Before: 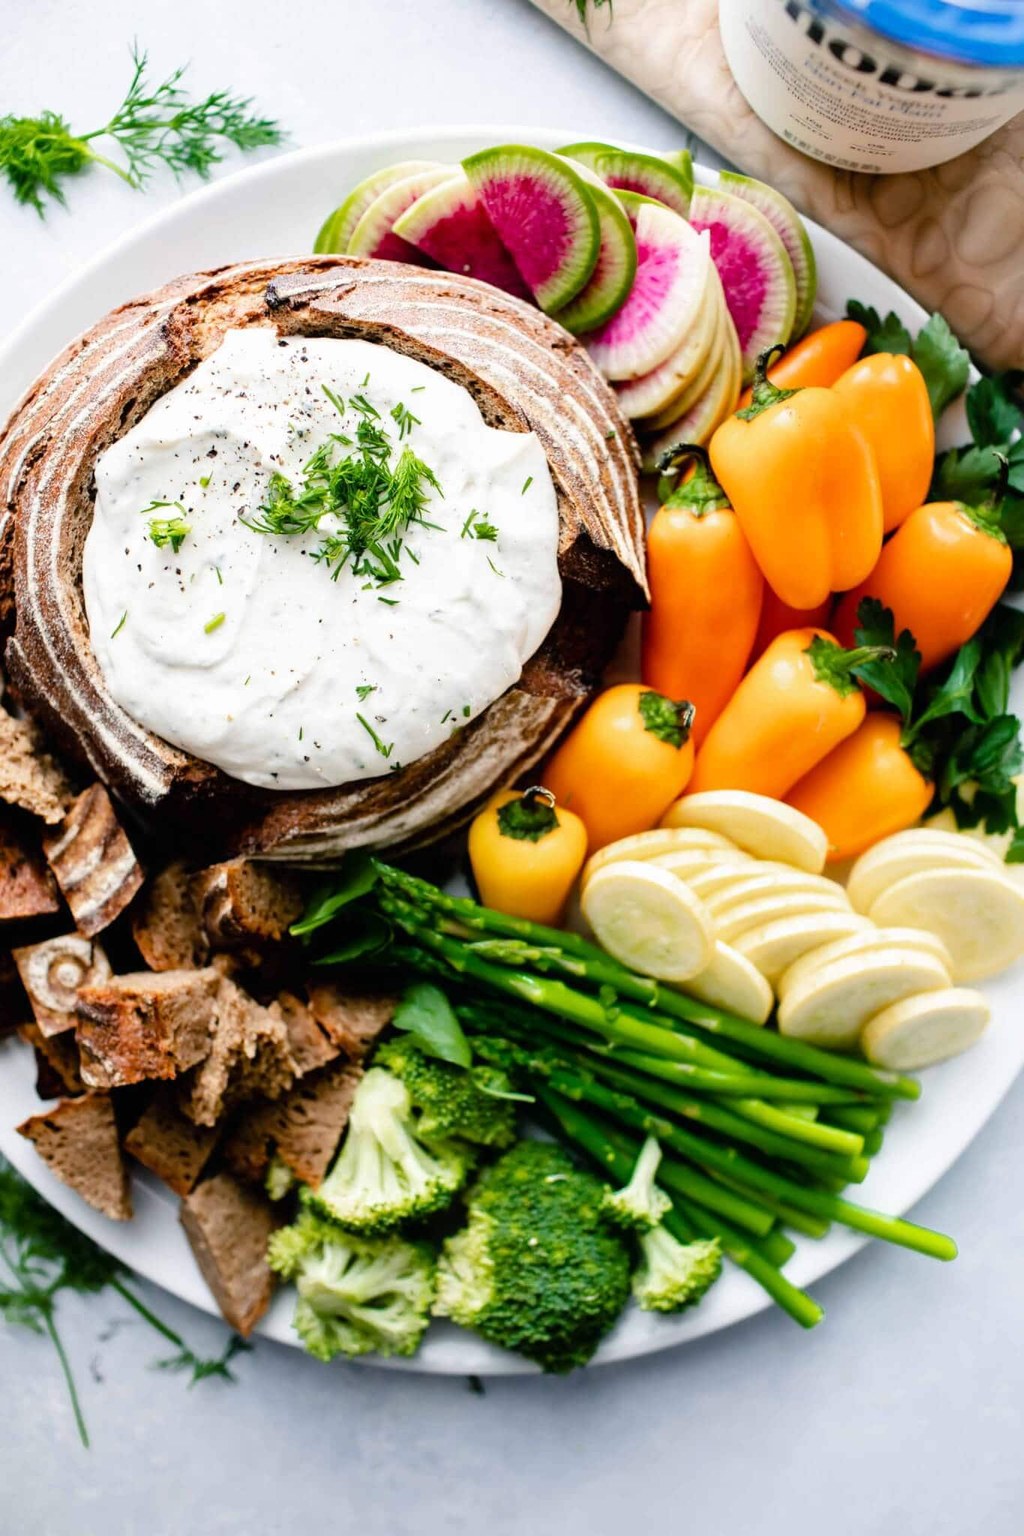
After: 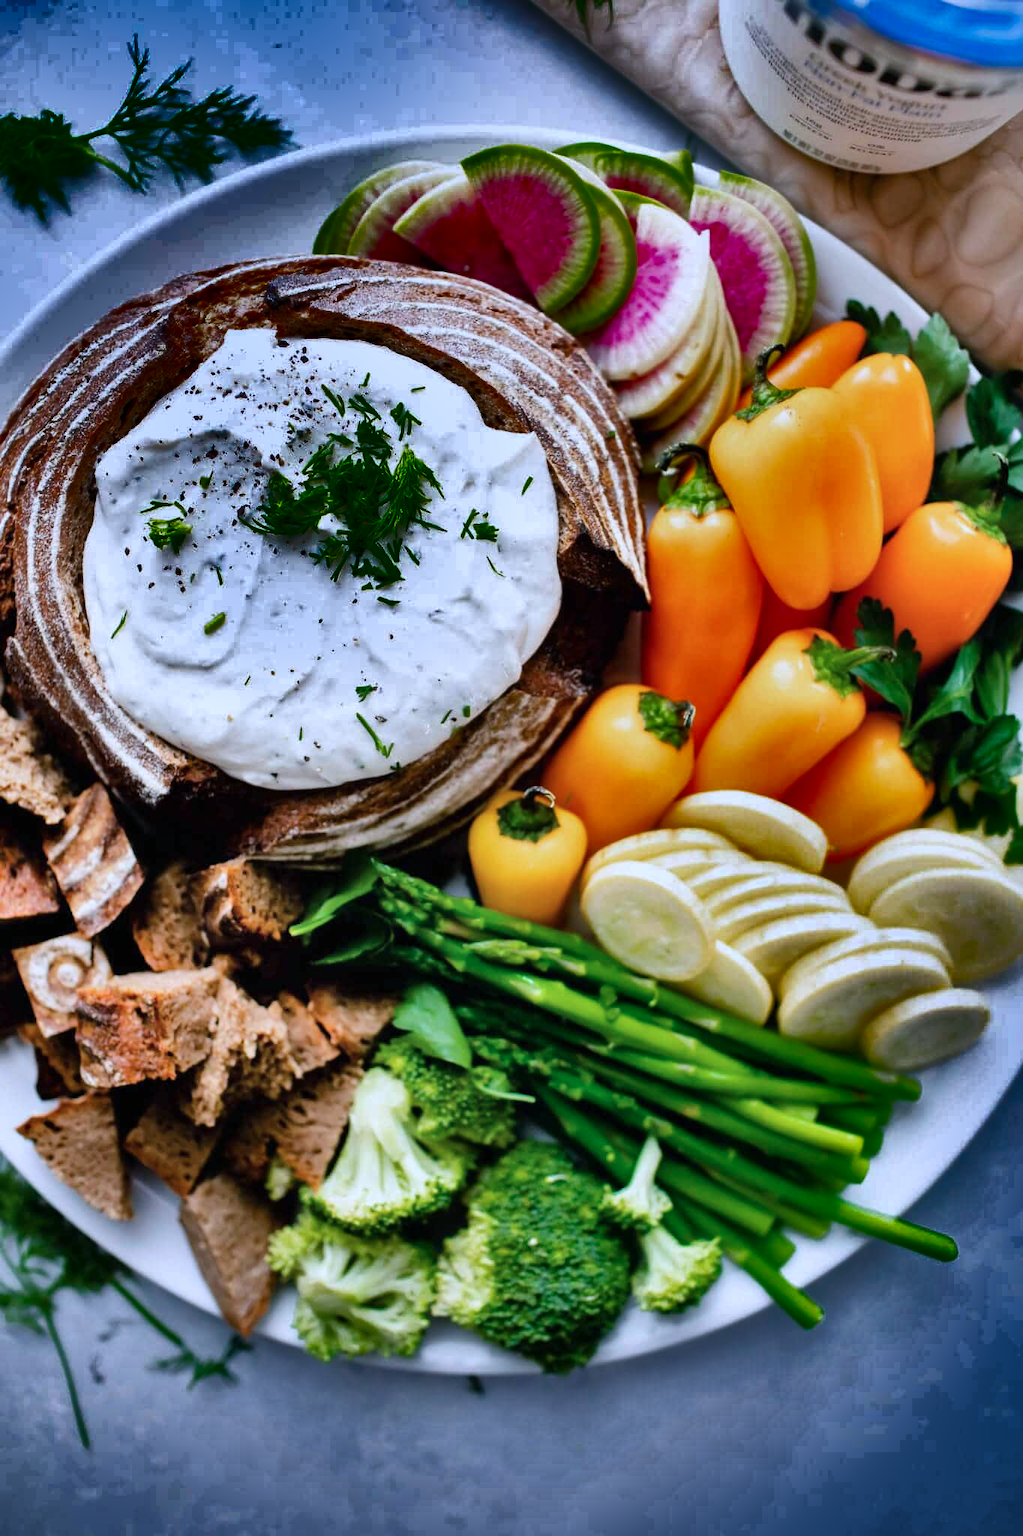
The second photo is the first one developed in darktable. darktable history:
shadows and highlights: radius 122.88, shadows 99.33, white point adjustment -2.94, highlights -99.84, soften with gaussian
color calibration: gray › normalize channels true, illuminant custom, x 0.372, y 0.382, temperature 4279.02 K, gamut compression 0.003
